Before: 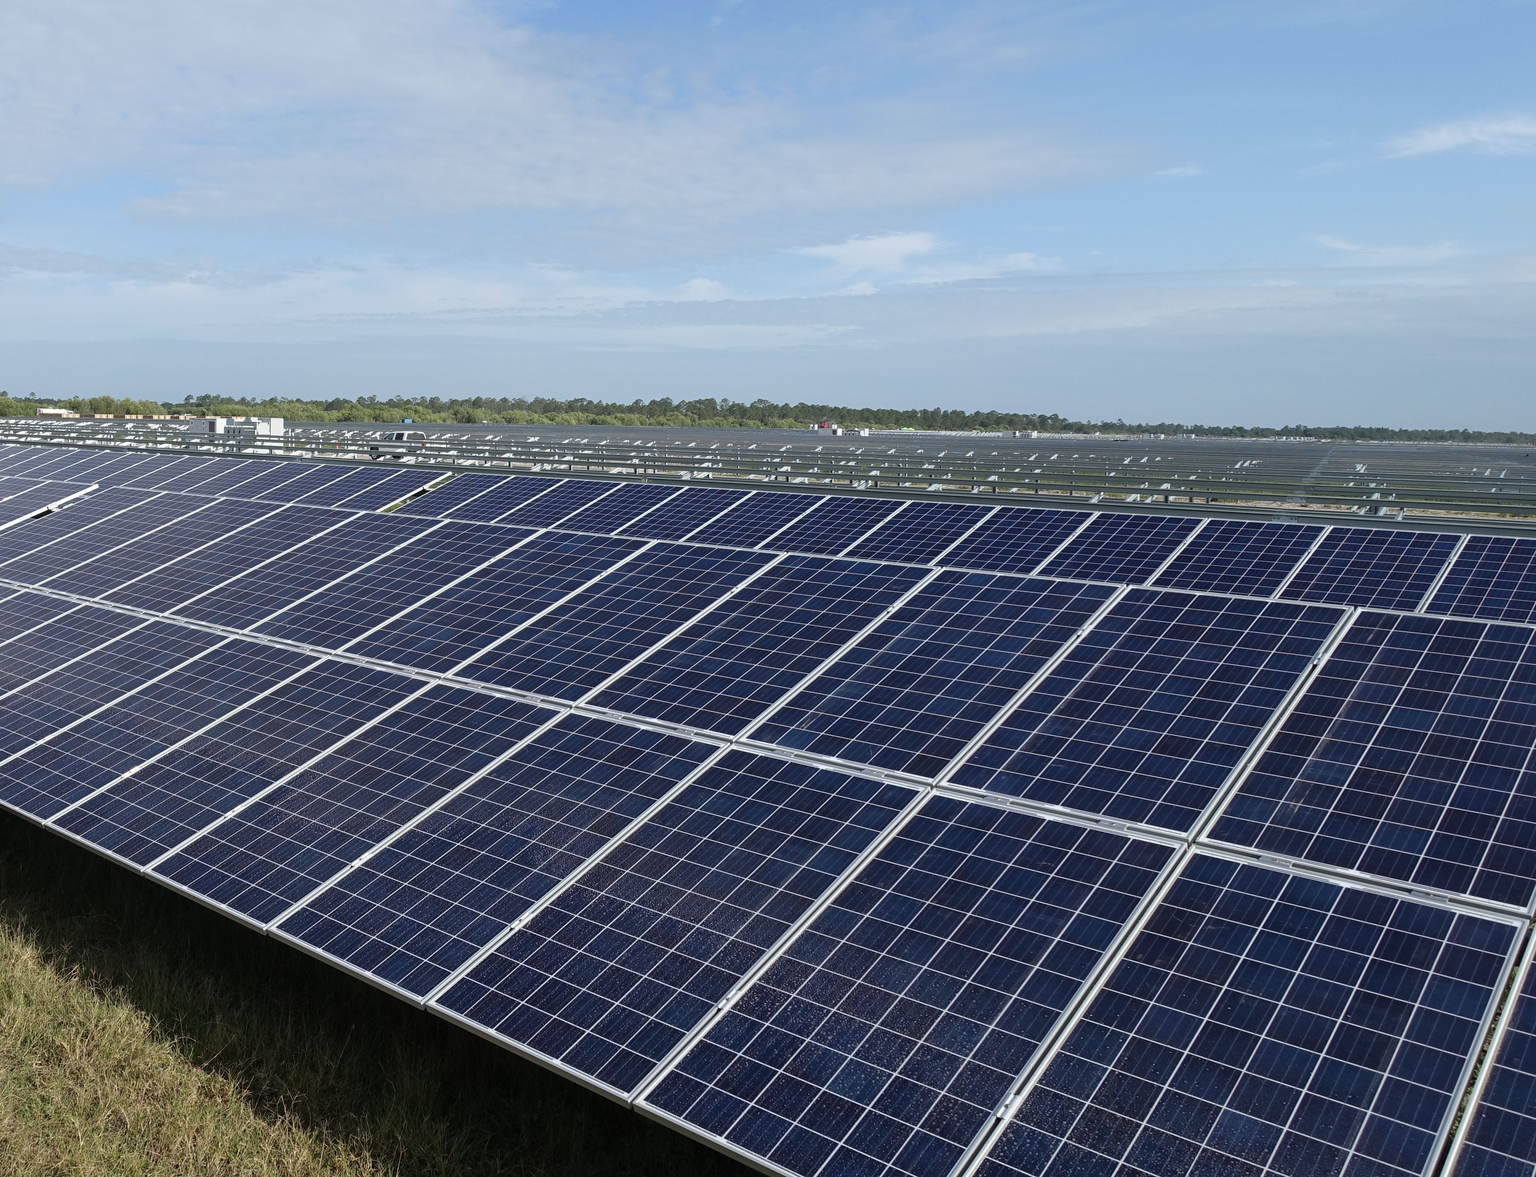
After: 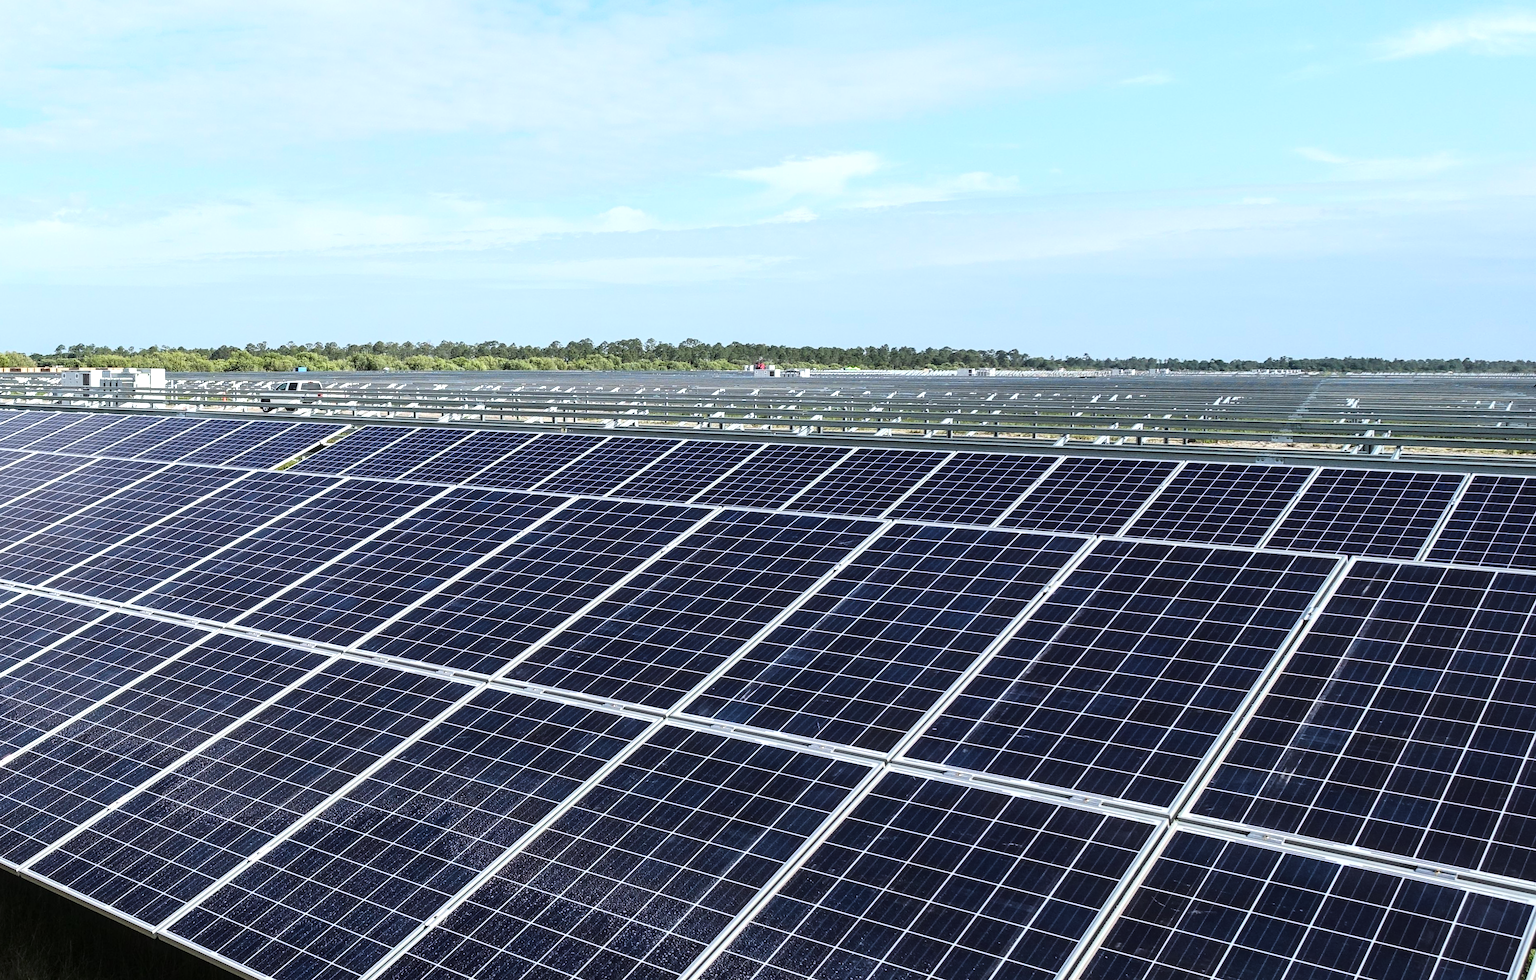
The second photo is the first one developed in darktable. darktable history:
crop: left 8.155%, top 6.611%, bottom 15.385%
exposure: black level correction 0, exposure 0.68 EV, compensate exposure bias true, compensate highlight preservation false
tone curve: curves: ch0 [(0, 0) (0.195, 0.109) (0.751, 0.848) (1, 1)], color space Lab, linked channels, preserve colors none
local contrast: detail 130%
rotate and perspective: rotation -1°, crop left 0.011, crop right 0.989, crop top 0.025, crop bottom 0.975
color balance rgb: linear chroma grading › shadows -8%, linear chroma grading › global chroma 10%, perceptual saturation grading › global saturation 2%, perceptual saturation grading › highlights -2%, perceptual saturation grading › mid-tones 4%, perceptual saturation grading › shadows 8%, perceptual brilliance grading › global brilliance 2%, perceptual brilliance grading › highlights -4%, global vibrance 16%, saturation formula JzAzBz (2021)
